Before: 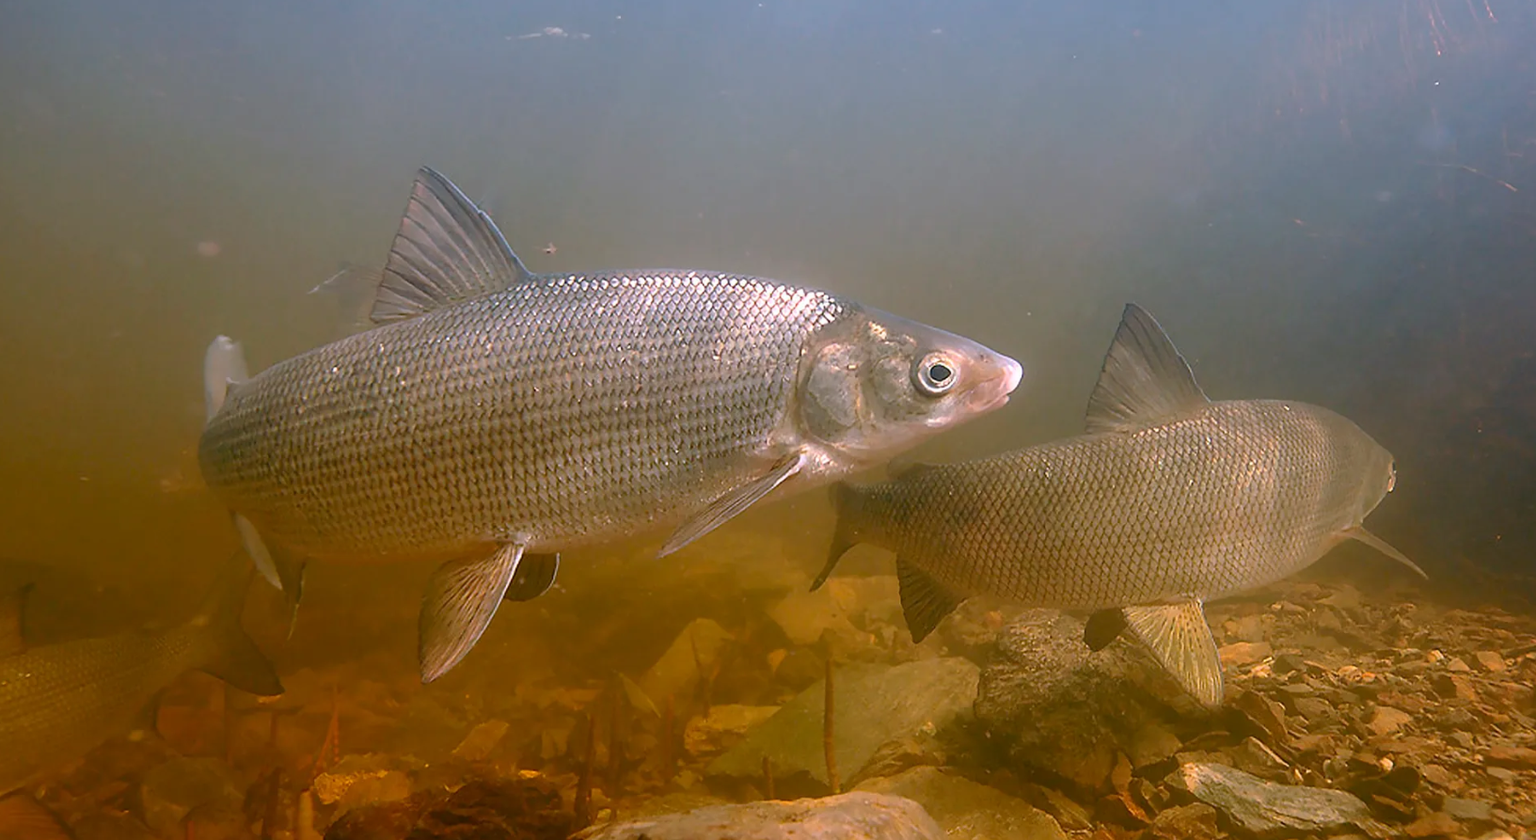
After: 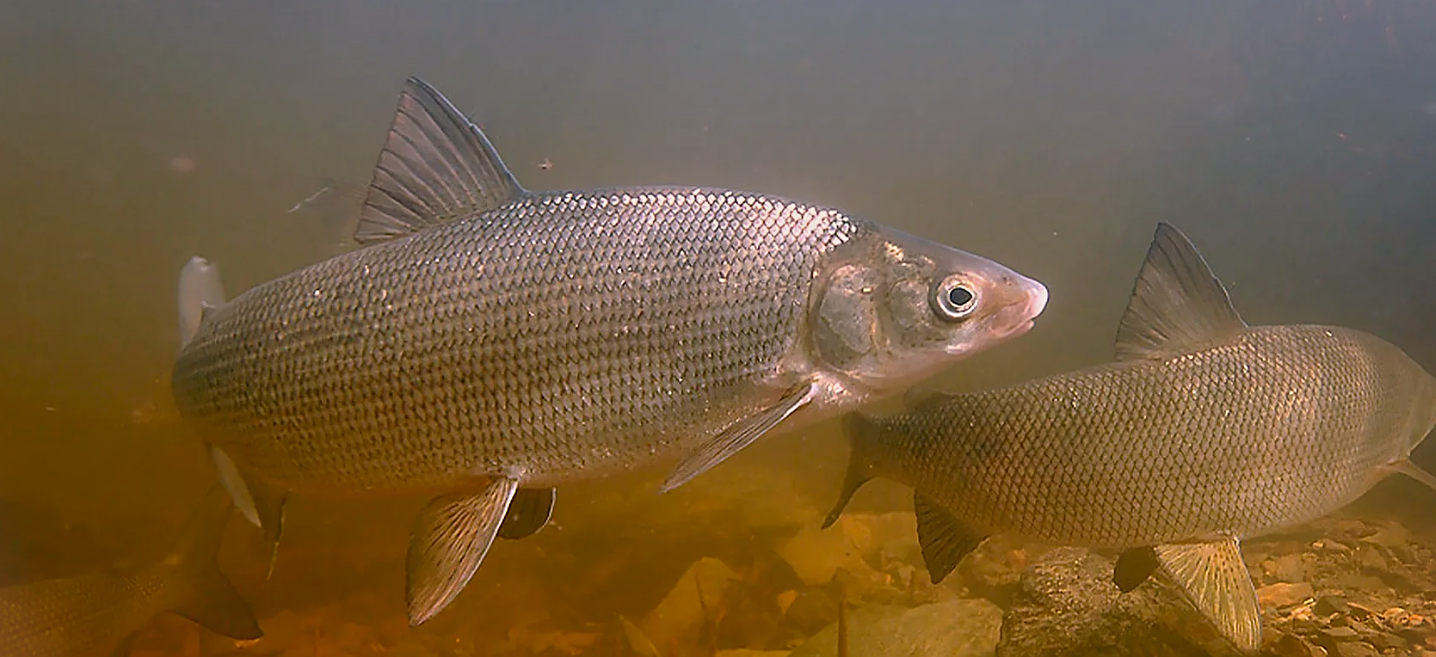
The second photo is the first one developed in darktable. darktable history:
vignetting: fall-off start 100%, brightness 0.05, saturation 0
graduated density: on, module defaults
sharpen: on, module defaults
color correction: highlights a* 3.84, highlights b* 5.07
crop and rotate: left 2.425%, top 11.305%, right 9.6%, bottom 15.08%
